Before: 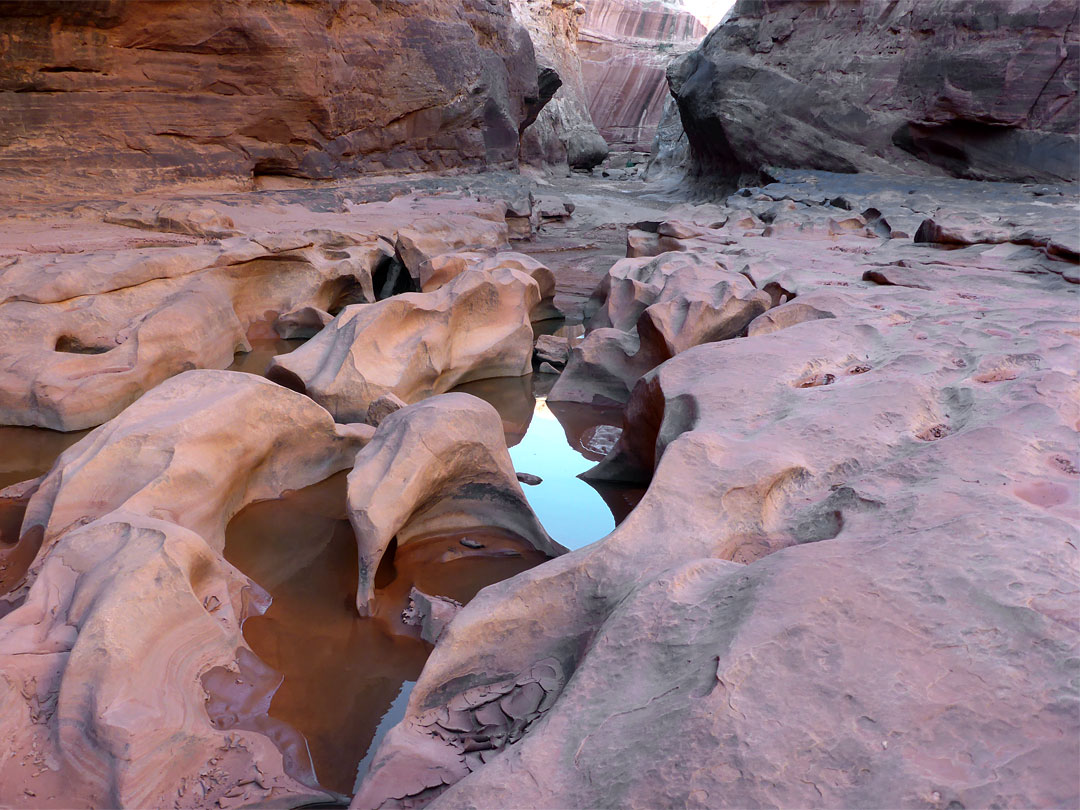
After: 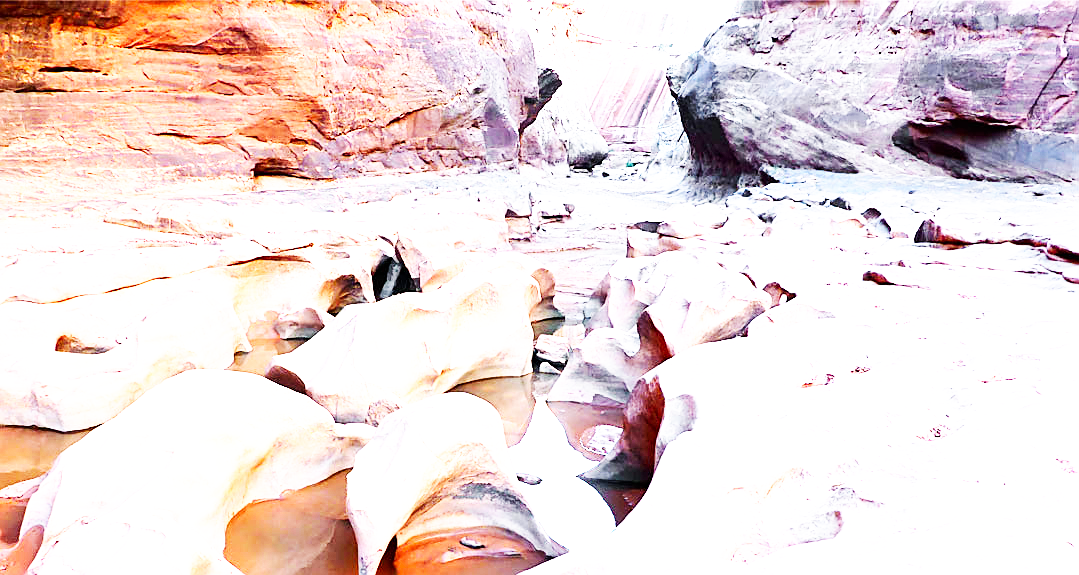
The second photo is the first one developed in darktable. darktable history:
crop: right 0%, bottom 29.005%
exposure: exposure 2.005 EV, compensate exposure bias true, compensate highlight preservation false
sharpen: on, module defaults
base curve: curves: ch0 [(0, 0) (0.007, 0.004) (0.027, 0.03) (0.046, 0.07) (0.207, 0.54) (0.442, 0.872) (0.673, 0.972) (1, 1)], preserve colors none
